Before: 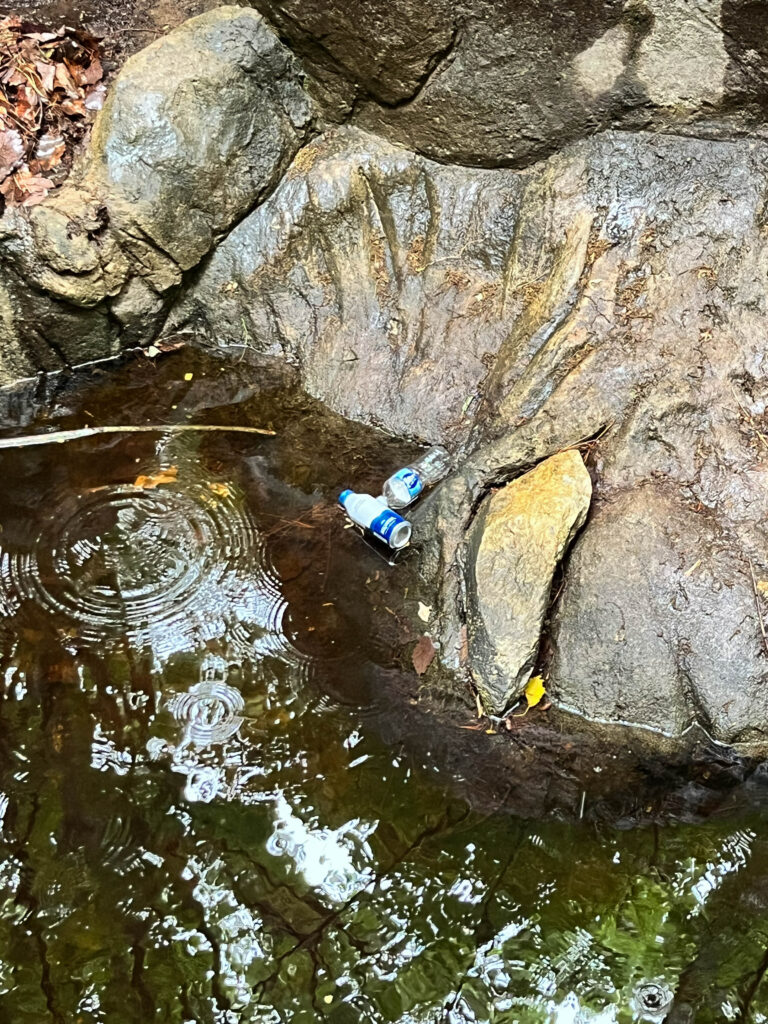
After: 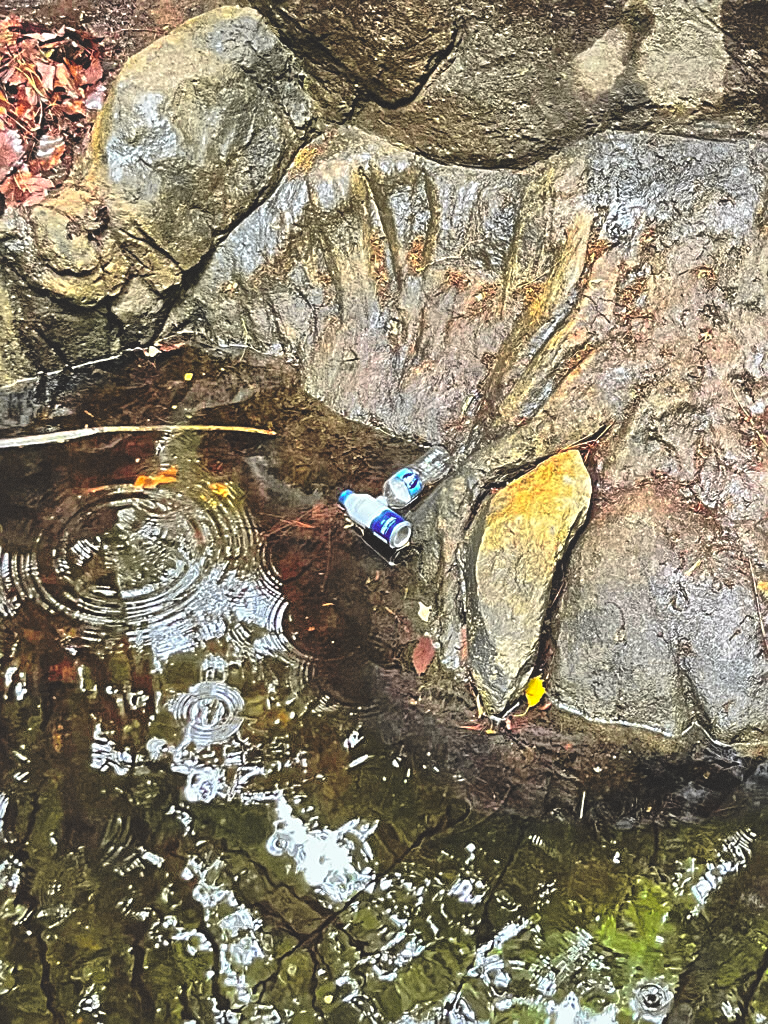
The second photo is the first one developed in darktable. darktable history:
sharpen: on, module defaults
tone equalizer: -7 EV 0.15 EV, -6 EV 0.6 EV, -5 EV 1.15 EV, -4 EV 1.33 EV, -3 EV 1.15 EV, -2 EV 0.6 EV, -1 EV 0.15 EV, mask exposure compensation -0.5 EV
local contrast: mode bilateral grid, contrast 20, coarseness 50, detail 130%, midtone range 0.2
tone curve: curves: ch0 [(0, 0.013) (0.036, 0.035) (0.274, 0.288) (0.504, 0.536) (0.844, 0.84) (1, 0.97)]; ch1 [(0, 0) (0.389, 0.403) (0.462, 0.48) (0.499, 0.5) (0.524, 0.529) (0.567, 0.603) (0.626, 0.651) (0.749, 0.781) (1, 1)]; ch2 [(0, 0) (0.464, 0.478) (0.5, 0.501) (0.533, 0.539) (0.599, 0.6) (0.704, 0.732) (1, 1)], color space Lab, independent channels, preserve colors none
rgb curve: curves: ch0 [(0, 0.186) (0.314, 0.284) (0.775, 0.708) (1, 1)], compensate middle gray true, preserve colors none
grain: on, module defaults
